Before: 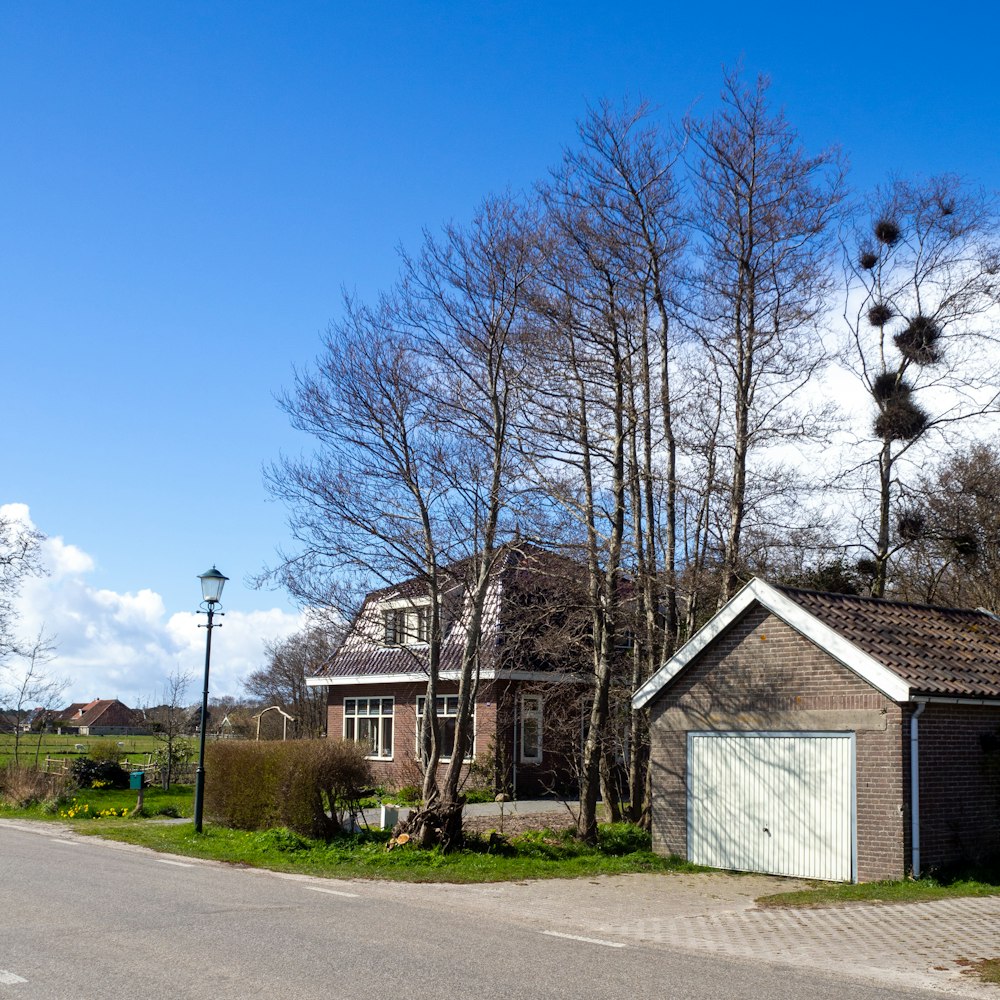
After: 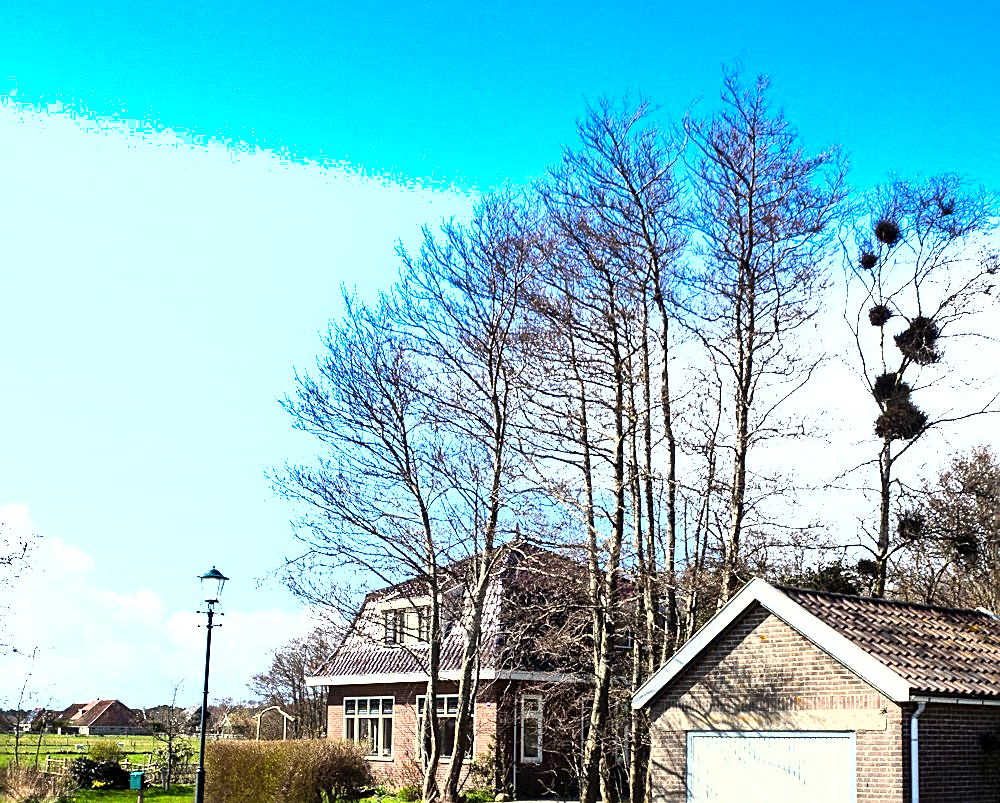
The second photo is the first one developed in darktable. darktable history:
tone equalizer: -8 EV -0.75 EV, -7 EV -0.7 EV, -6 EV -0.6 EV, -5 EV -0.4 EV, -3 EV 0.4 EV, -2 EV 0.6 EV, -1 EV 0.7 EV, +0 EV 0.75 EV, edges refinement/feathering 500, mask exposure compensation -1.57 EV, preserve details no
color correction: highlights a* -0.137, highlights b* 0.137
exposure: black level correction 0, exposure 1.1 EV, compensate highlight preservation false
shadows and highlights: low approximation 0.01, soften with gaussian
crop: bottom 19.644%
sharpen: on, module defaults
